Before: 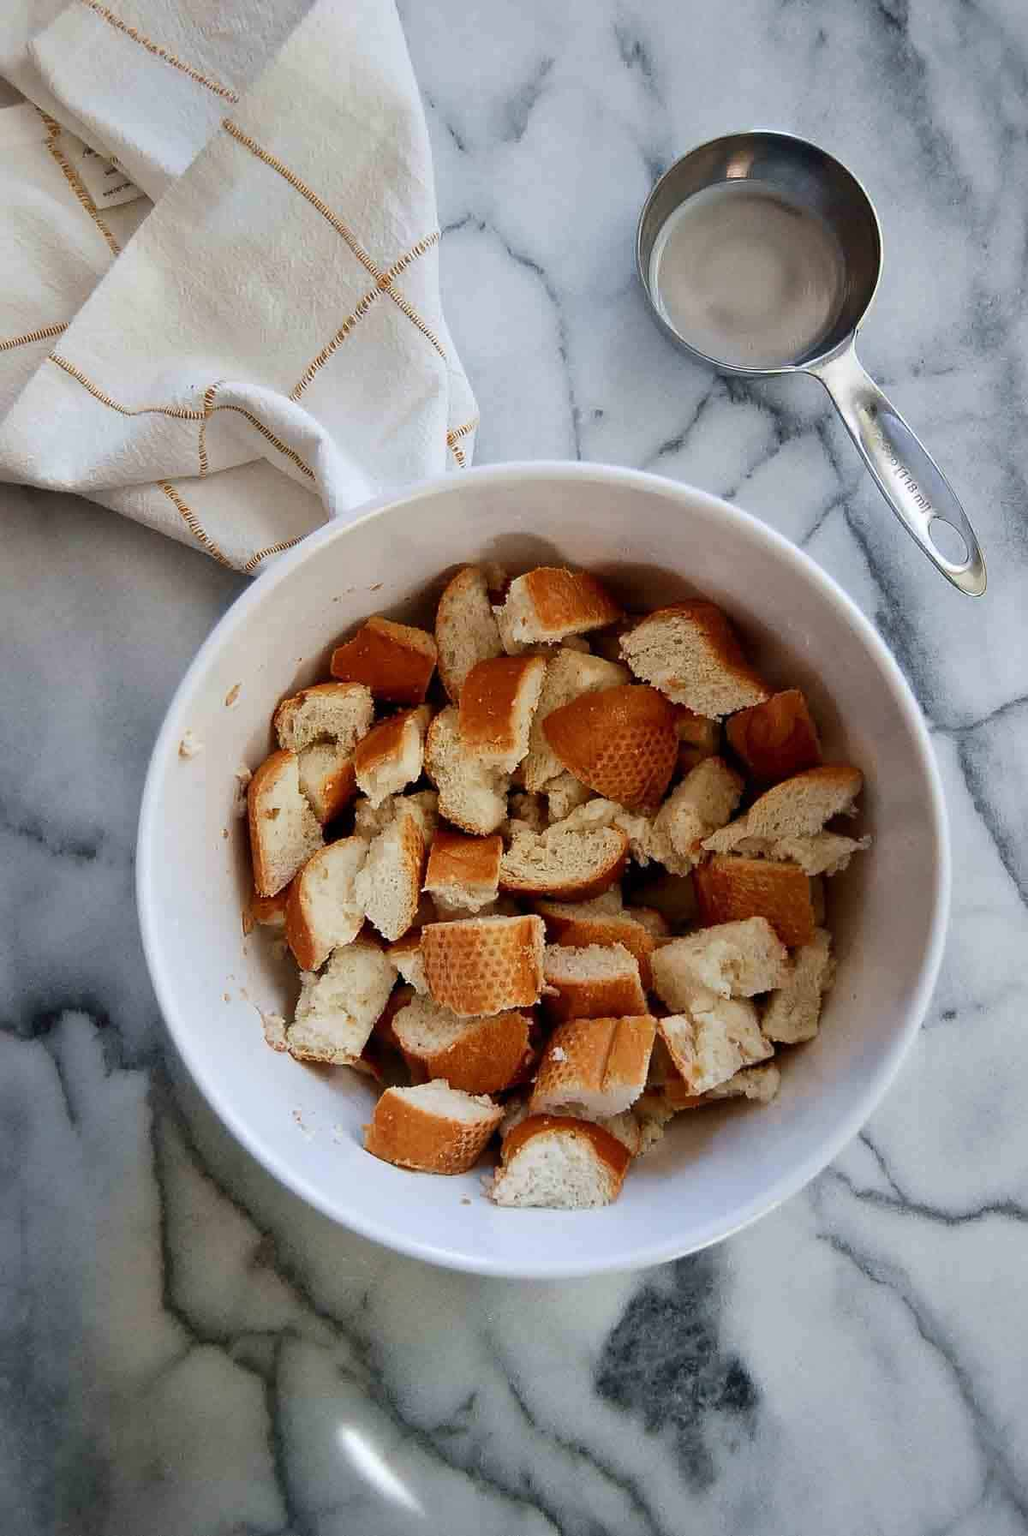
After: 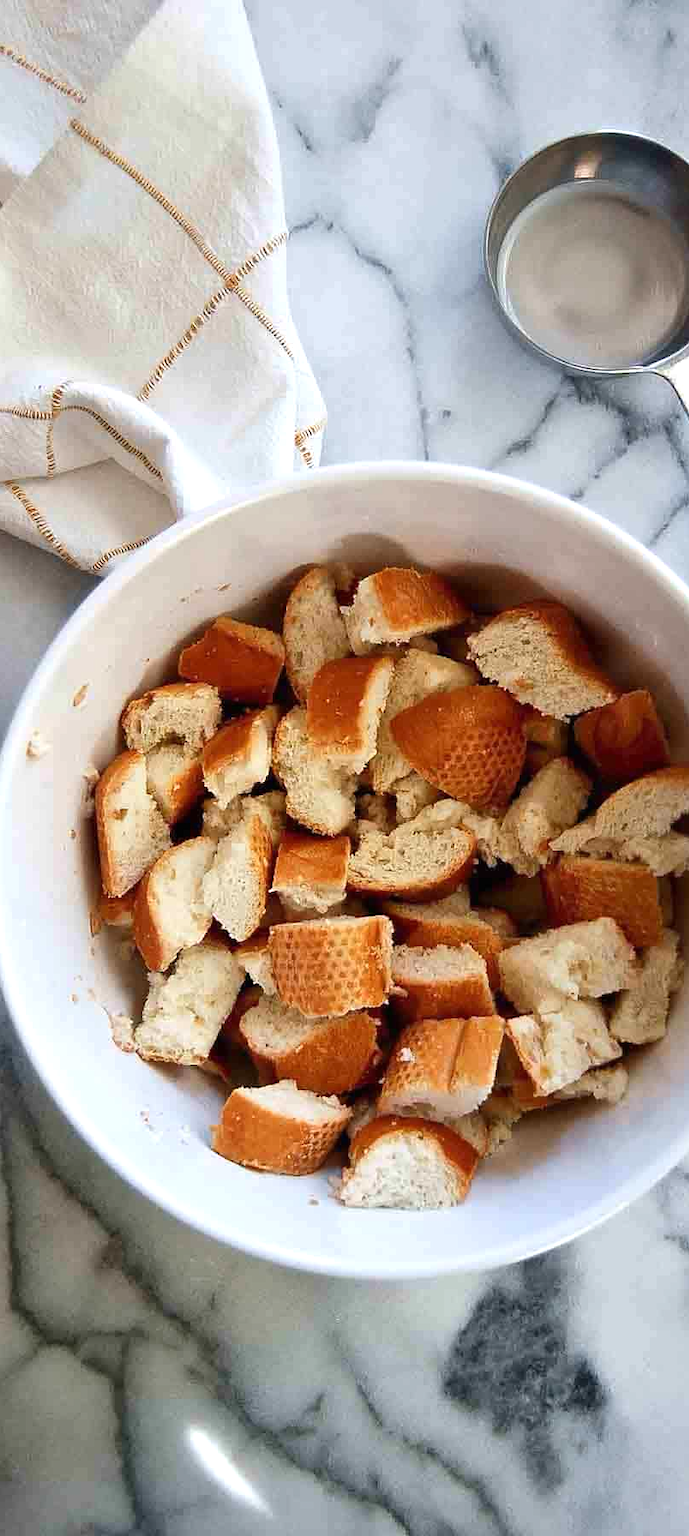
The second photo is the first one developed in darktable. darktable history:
exposure: black level correction 0, exposure 0.5 EV, compensate highlight preservation false
crop and rotate: left 14.838%, right 18.104%
